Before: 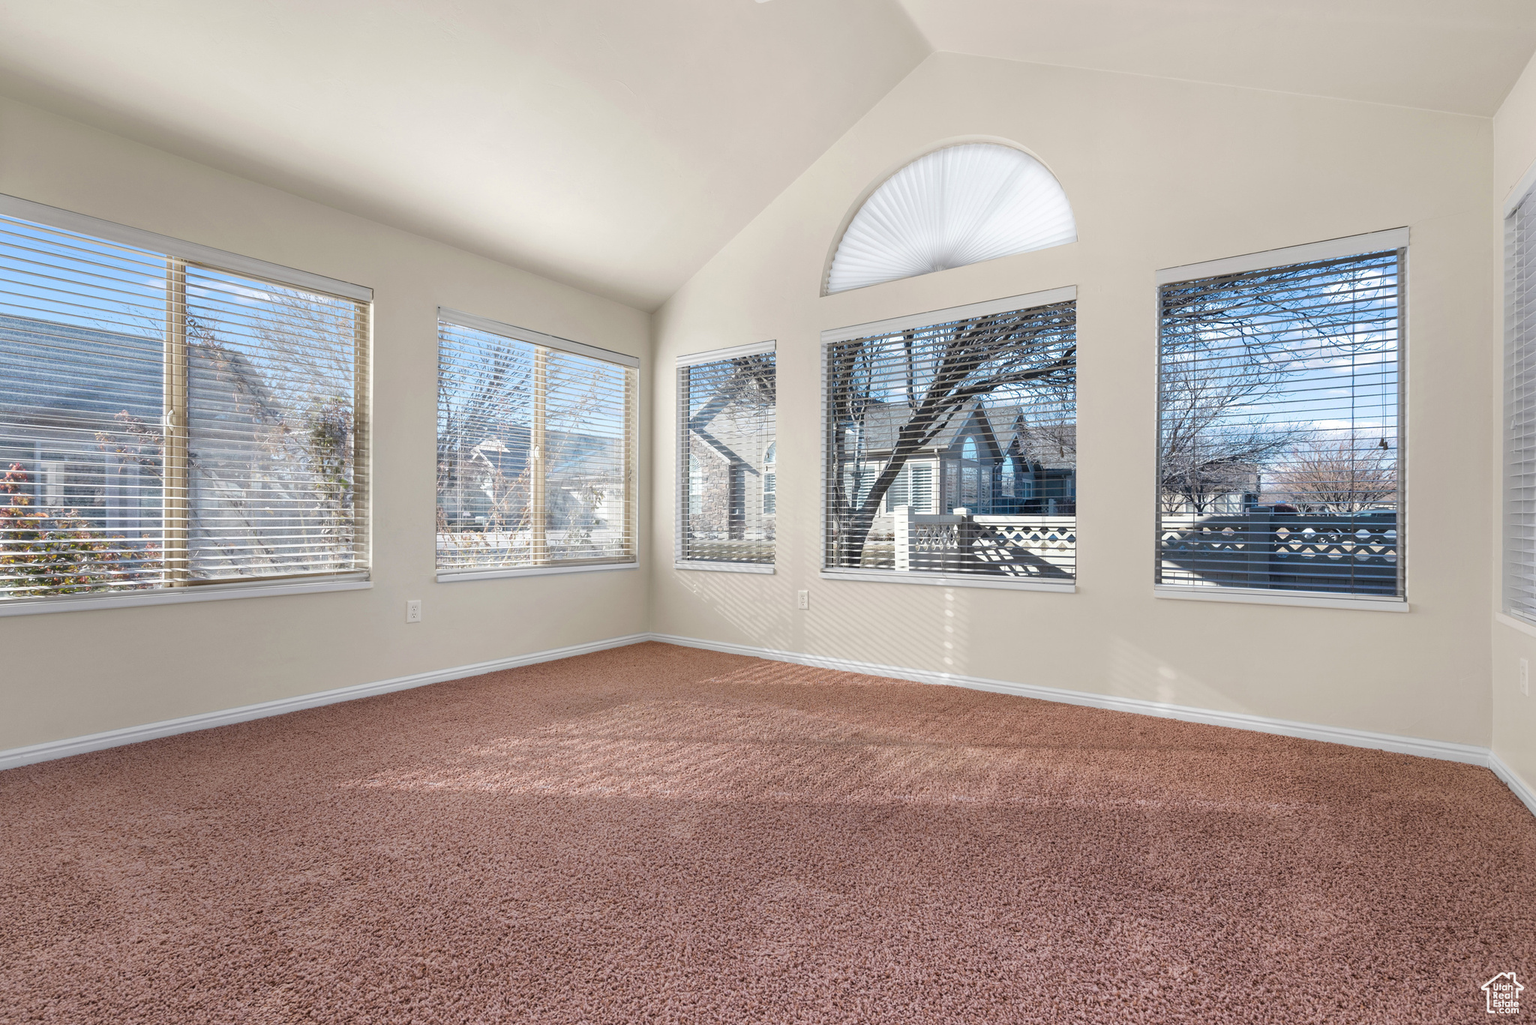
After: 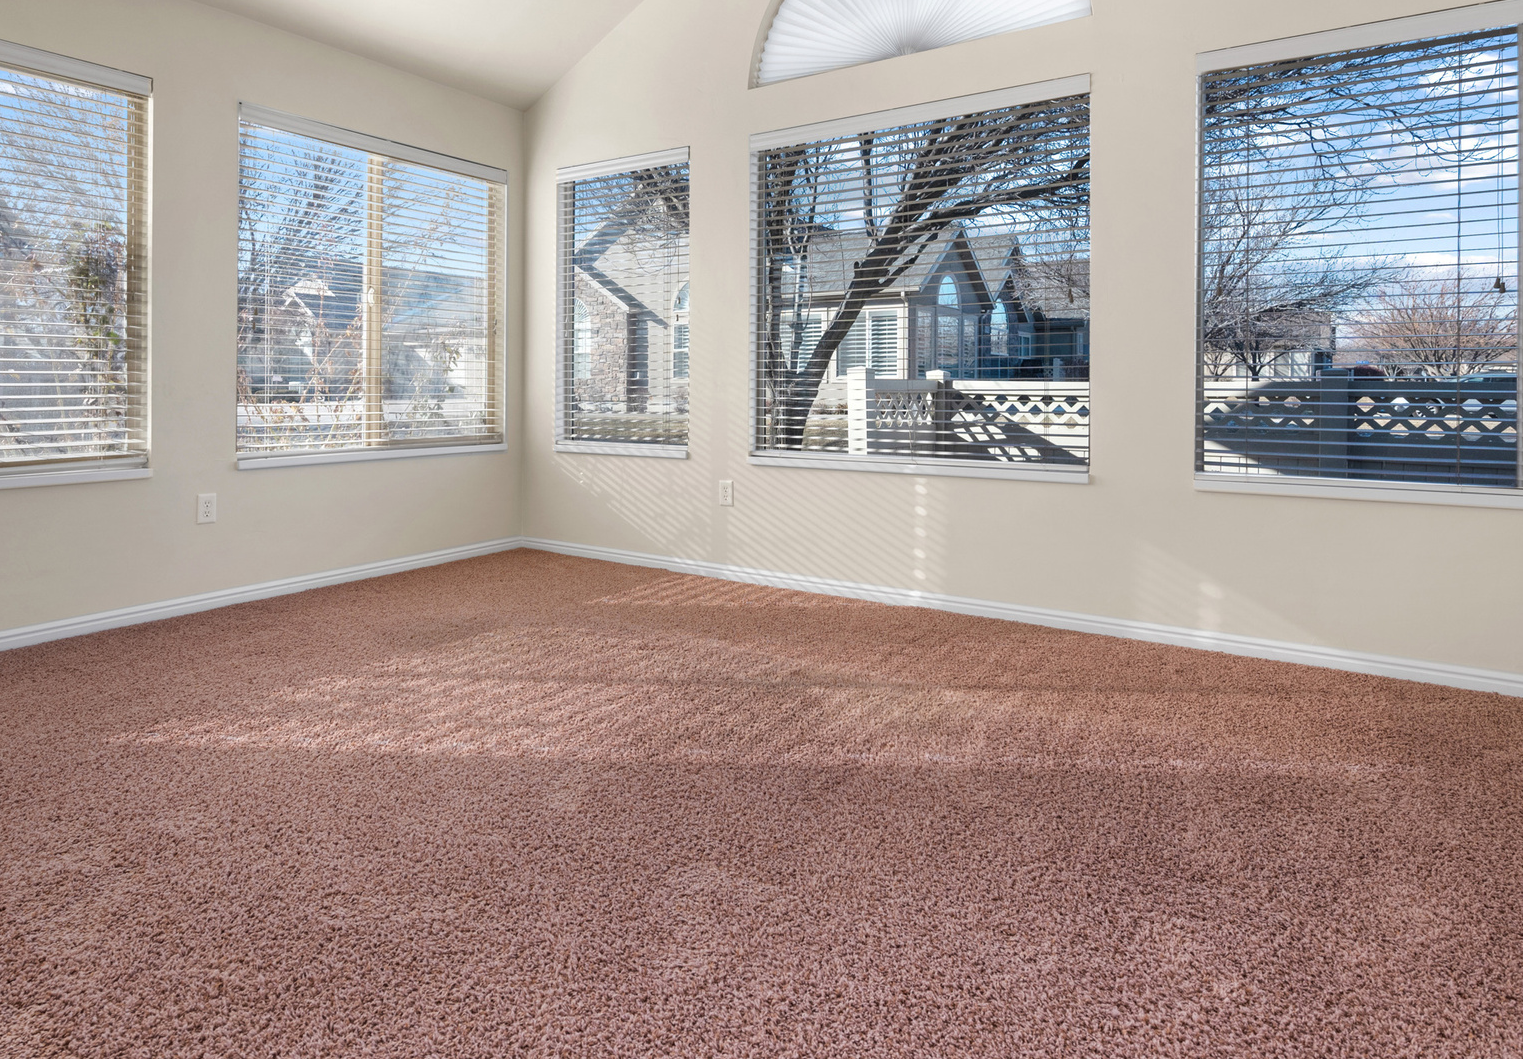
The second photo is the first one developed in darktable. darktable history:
crop: left 16.877%, top 22.511%, right 8.747%
